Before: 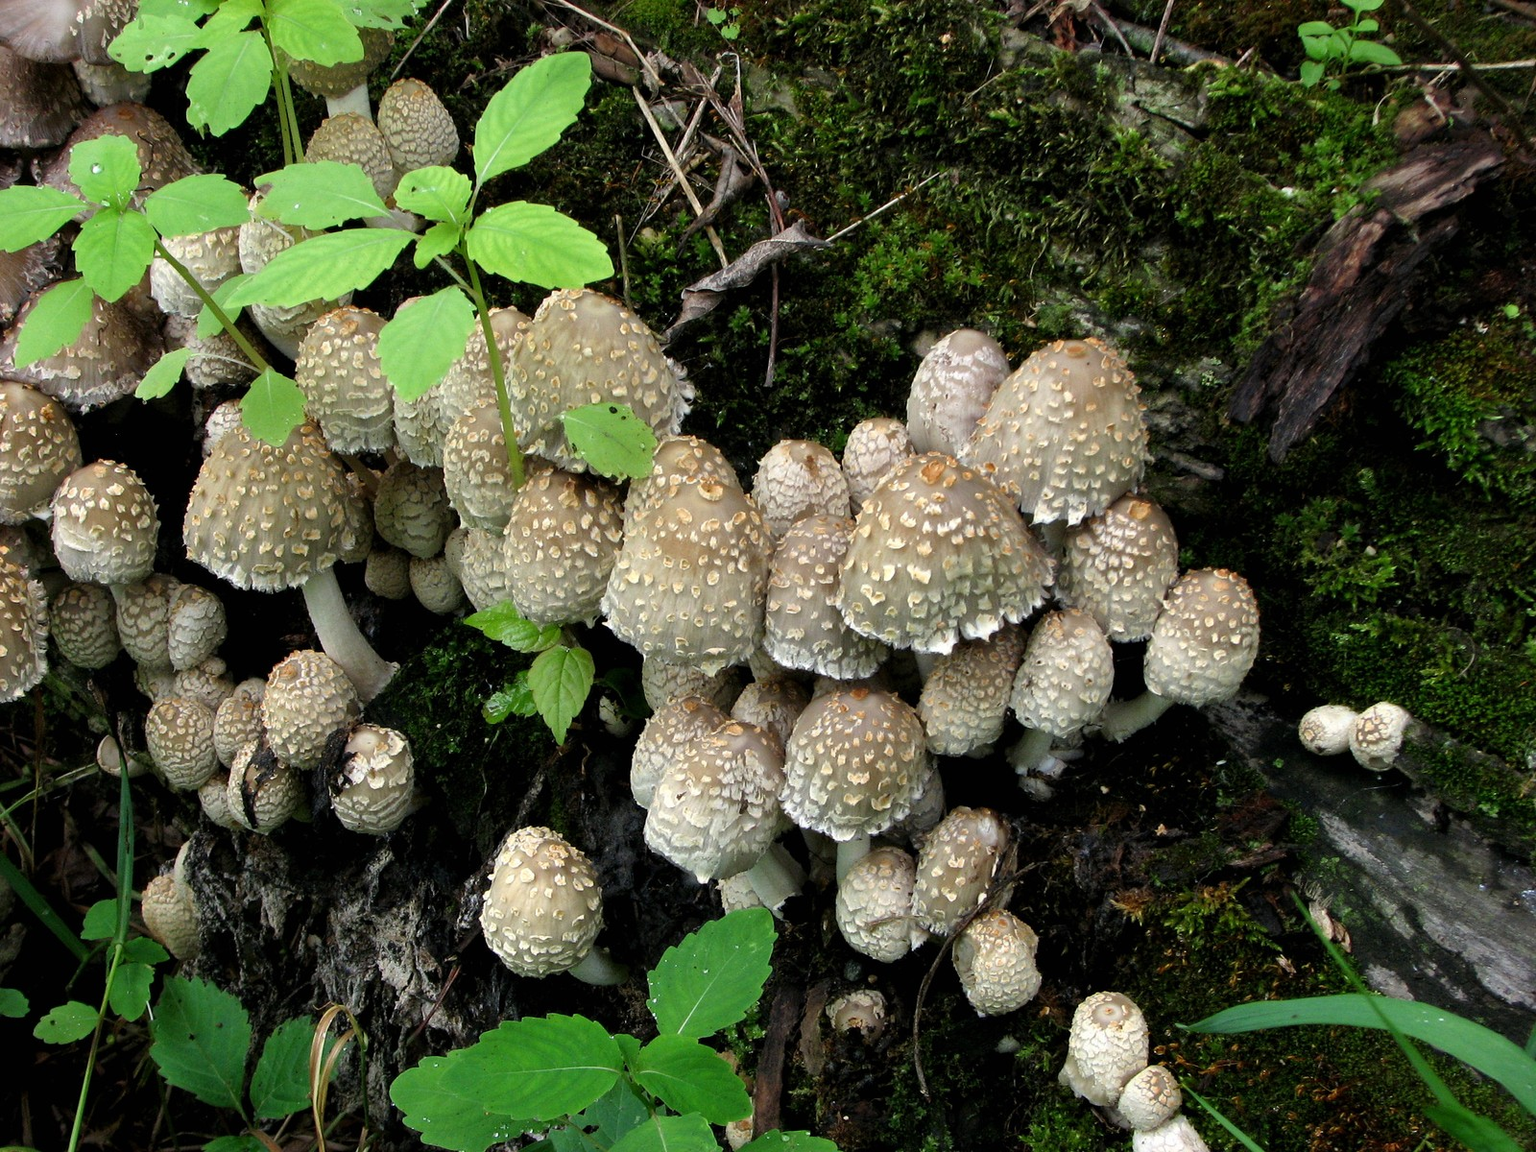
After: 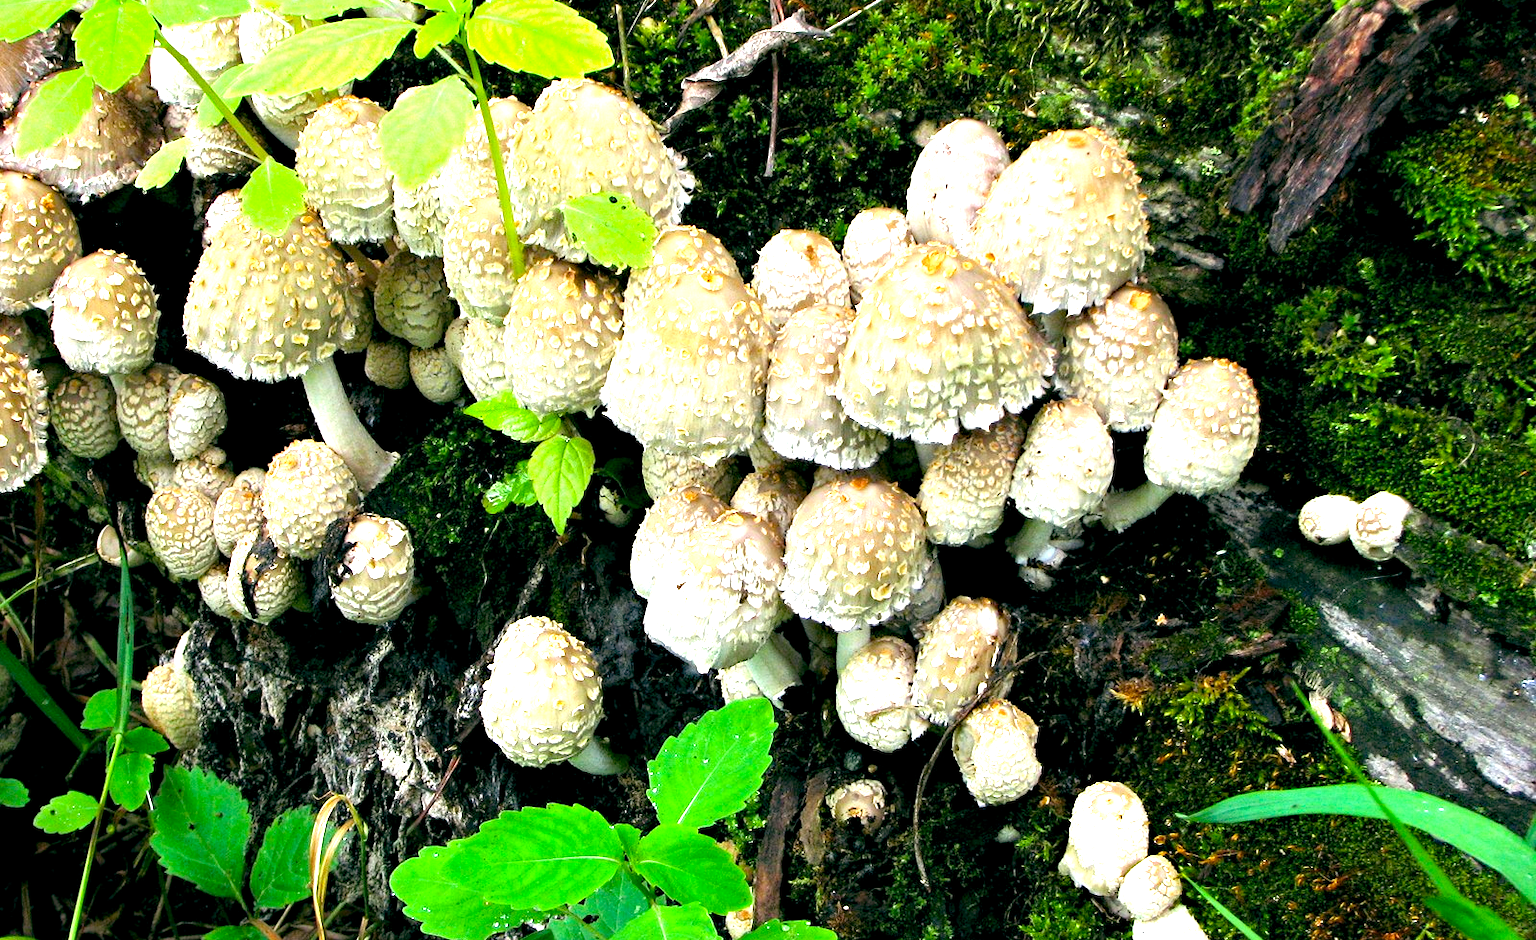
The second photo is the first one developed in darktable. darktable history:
haze removal: compatibility mode true, adaptive false
color balance rgb: global offset › luminance -0.337%, global offset › chroma 0.108%, global offset › hue 163.9°, perceptual saturation grading › global saturation 19.587%, global vibrance 14.512%
crop and rotate: top 18.251%
exposure: exposure 1.145 EV, compensate exposure bias true, compensate highlight preservation false
